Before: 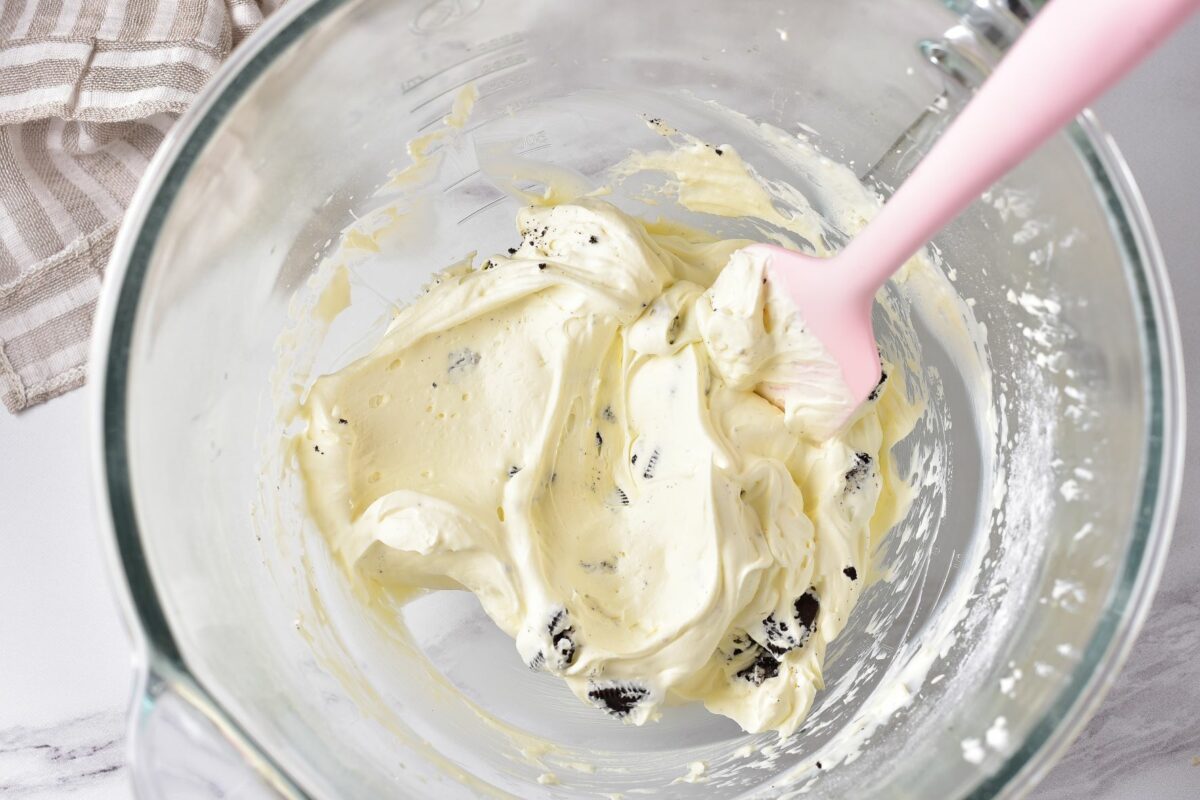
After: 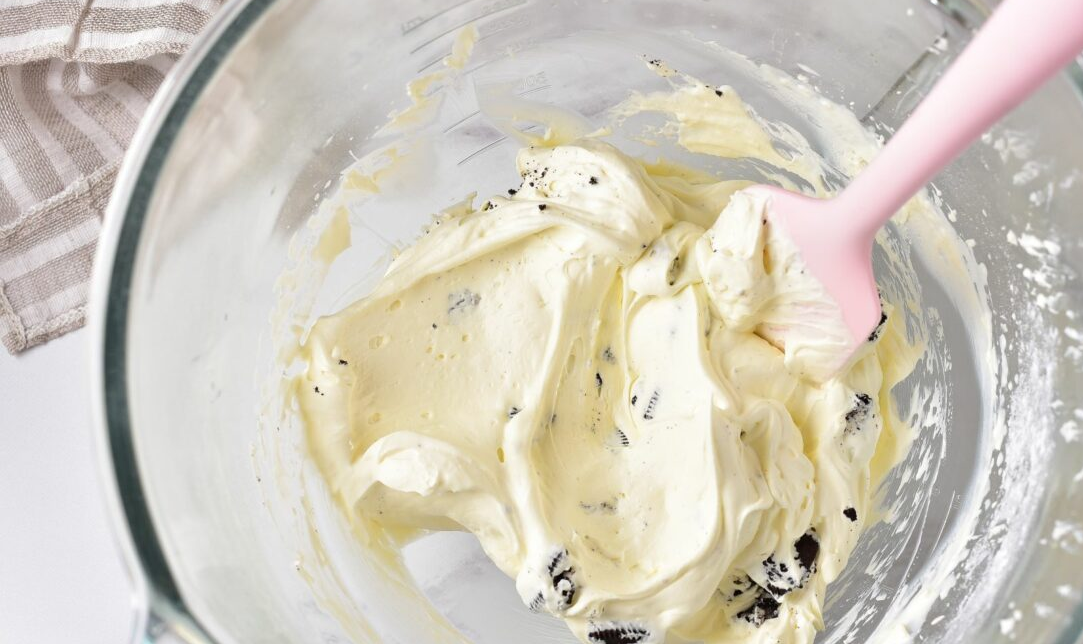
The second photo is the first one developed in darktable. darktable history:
crop: top 7.428%, right 9.702%, bottom 11.972%
